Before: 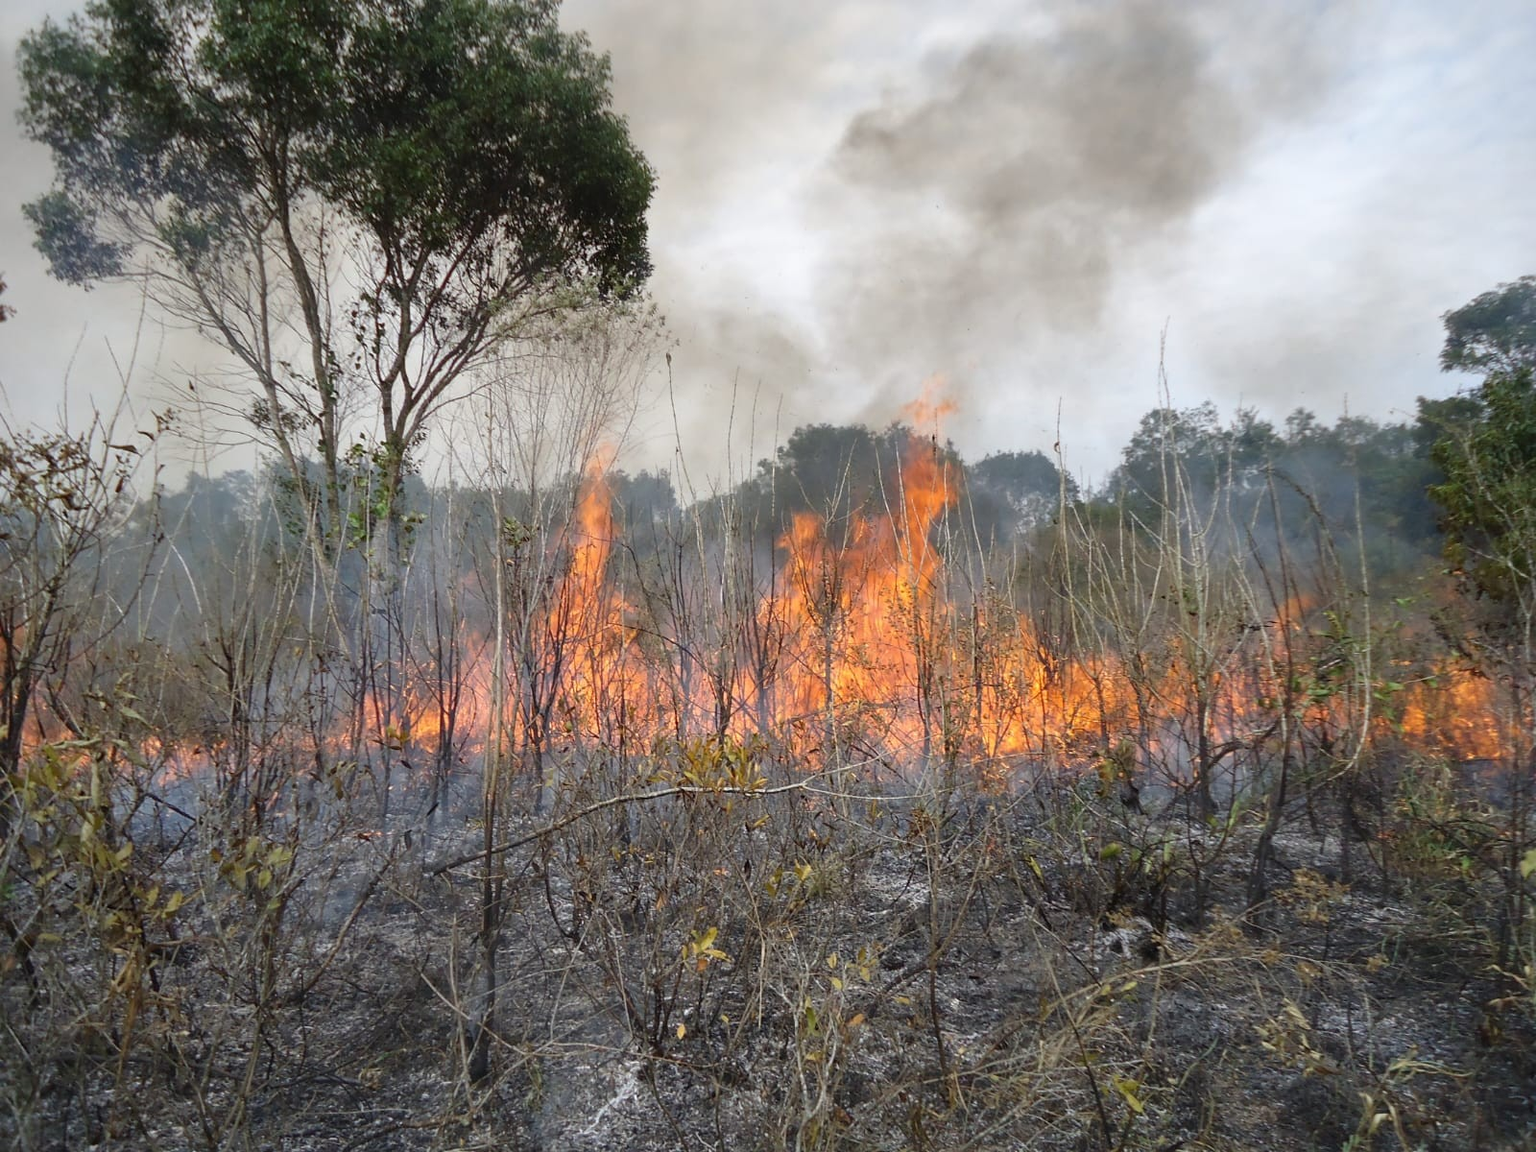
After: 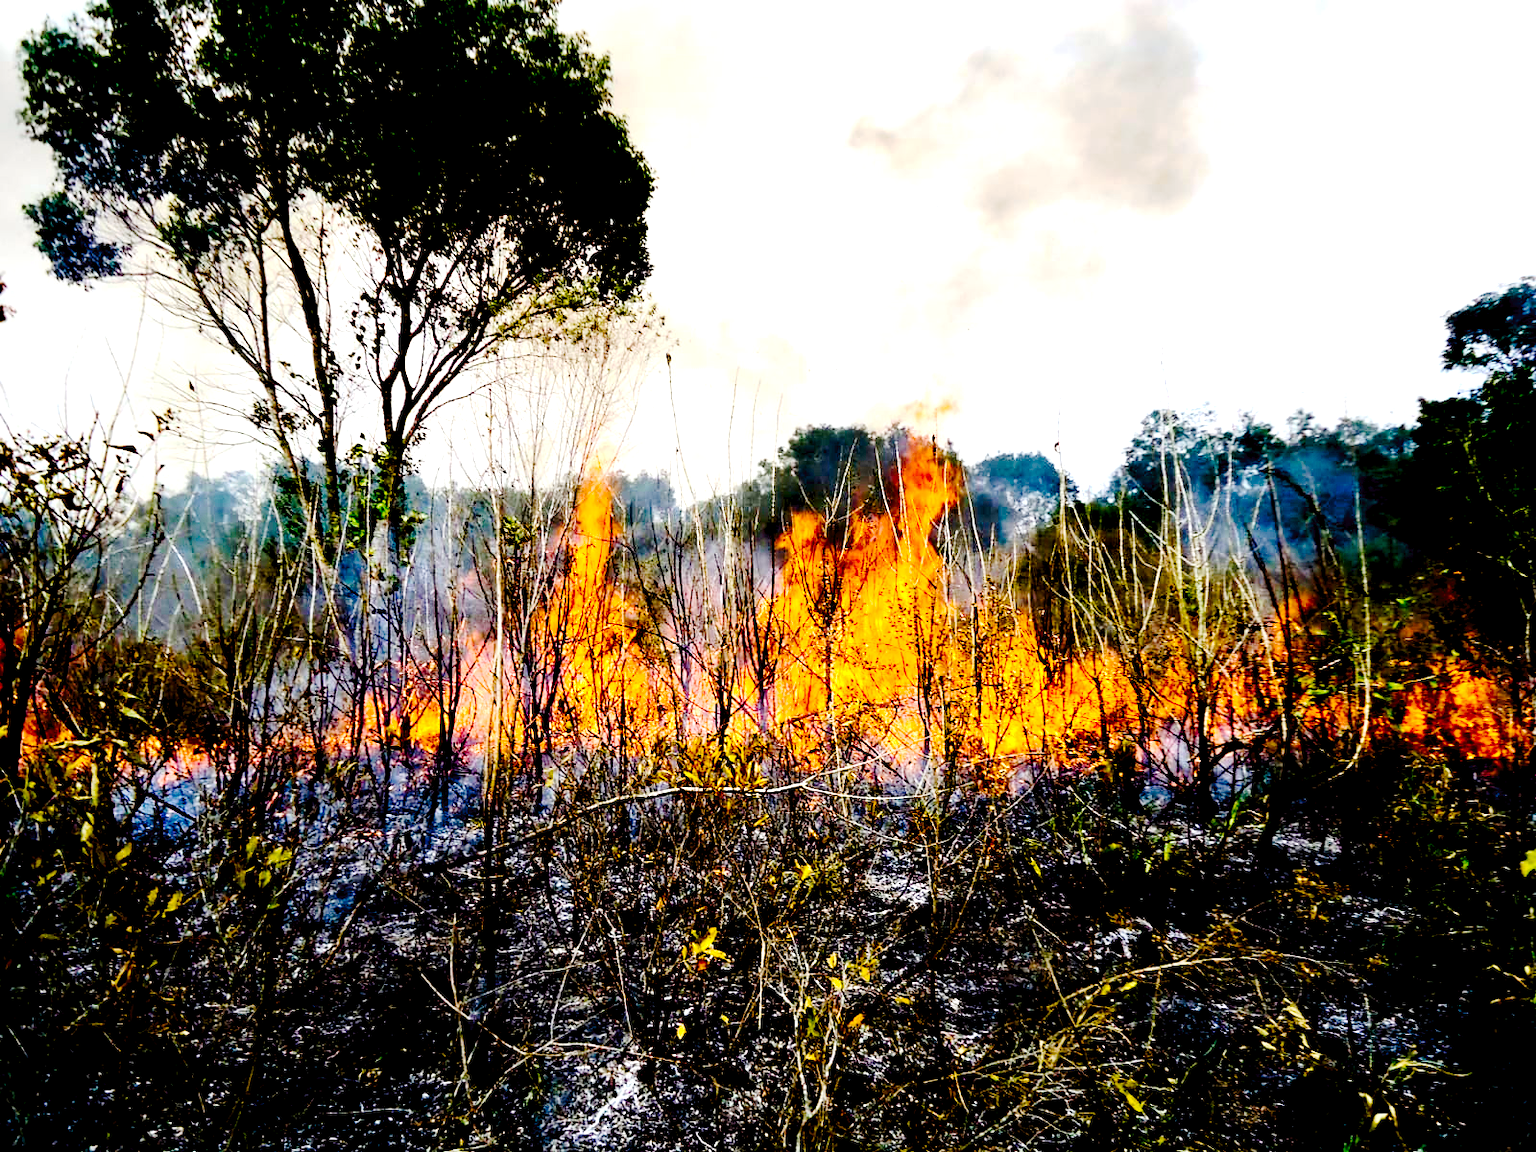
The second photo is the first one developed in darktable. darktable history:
tone curve: curves: ch0 [(0, 0) (0.003, 0.023) (0.011, 0.029) (0.025, 0.037) (0.044, 0.047) (0.069, 0.057) (0.1, 0.075) (0.136, 0.103) (0.177, 0.145) (0.224, 0.193) (0.277, 0.266) (0.335, 0.362) (0.399, 0.473) (0.468, 0.569) (0.543, 0.655) (0.623, 0.73) (0.709, 0.804) (0.801, 0.874) (0.898, 0.924) (1, 1)], preserve colors none
contrast brightness saturation: contrast 0.103, brightness 0.018, saturation 0.023
exposure: black level correction 0.1, exposure -0.09 EV, compensate exposure bias true, compensate highlight preservation false
color balance rgb: perceptual saturation grading › global saturation 30.276%, perceptual brilliance grading › global brilliance 30.72%, perceptual brilliance grading › highlights 12.231%, perceptual brilliance grading › mid-tones 24.143%, global vibrance 20%
